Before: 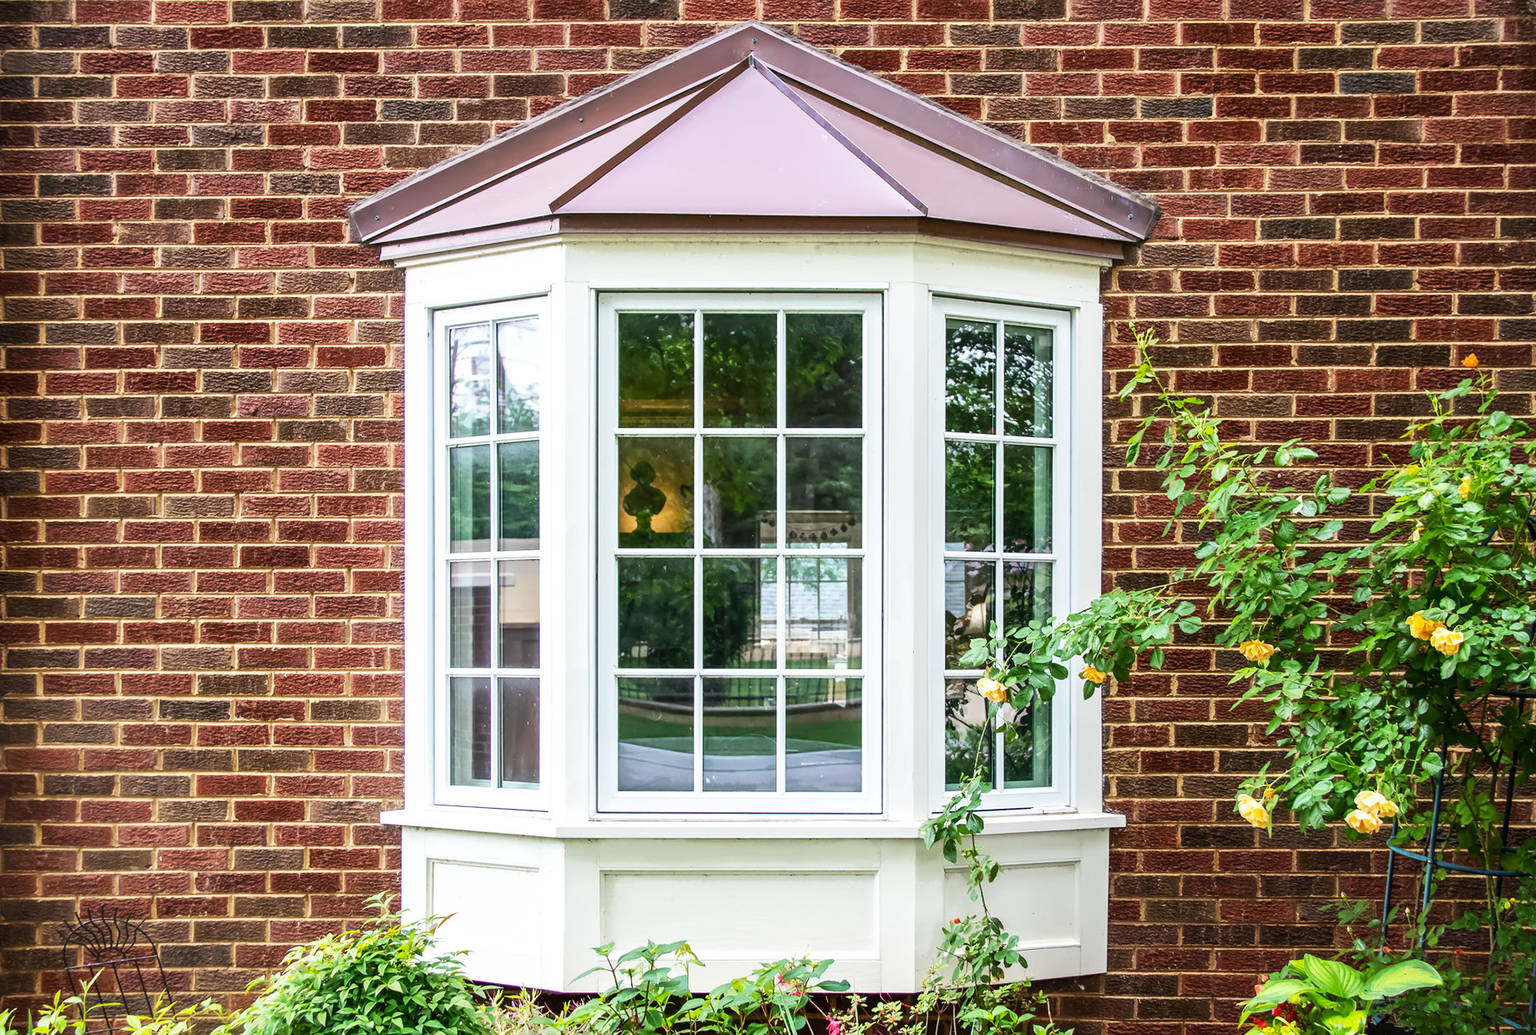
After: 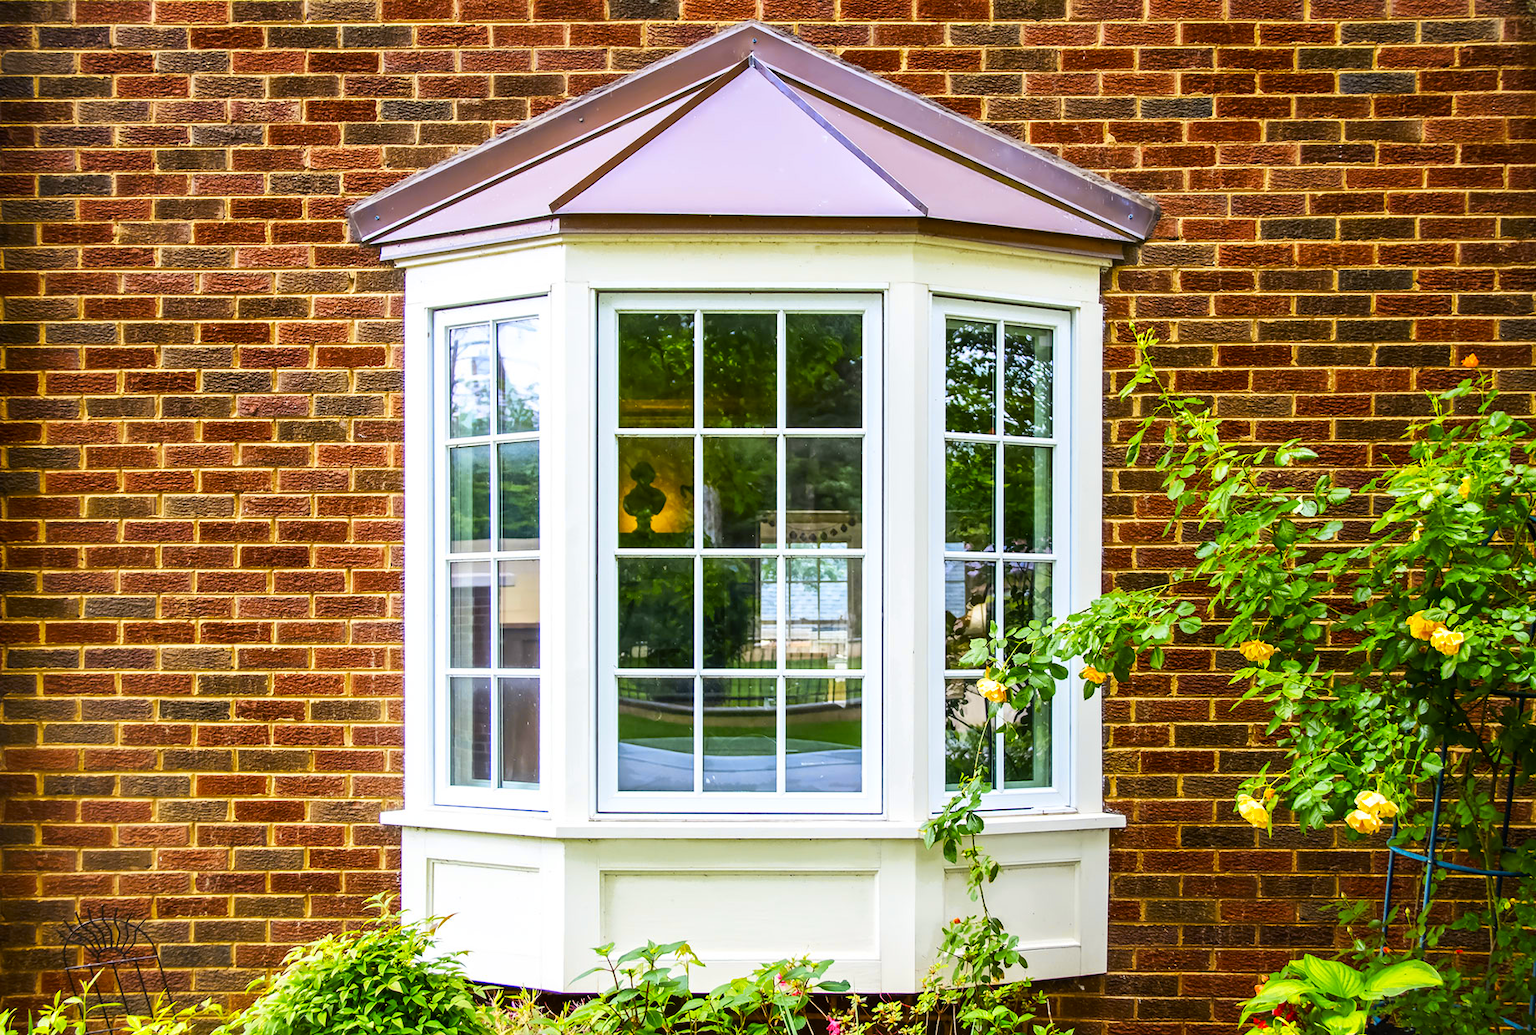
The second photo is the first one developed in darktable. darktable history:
color contrast: green-magenta contrast 1.12, blue-yellow contrast 1.95, unbound 0
tone equalizer: on, module defaults
